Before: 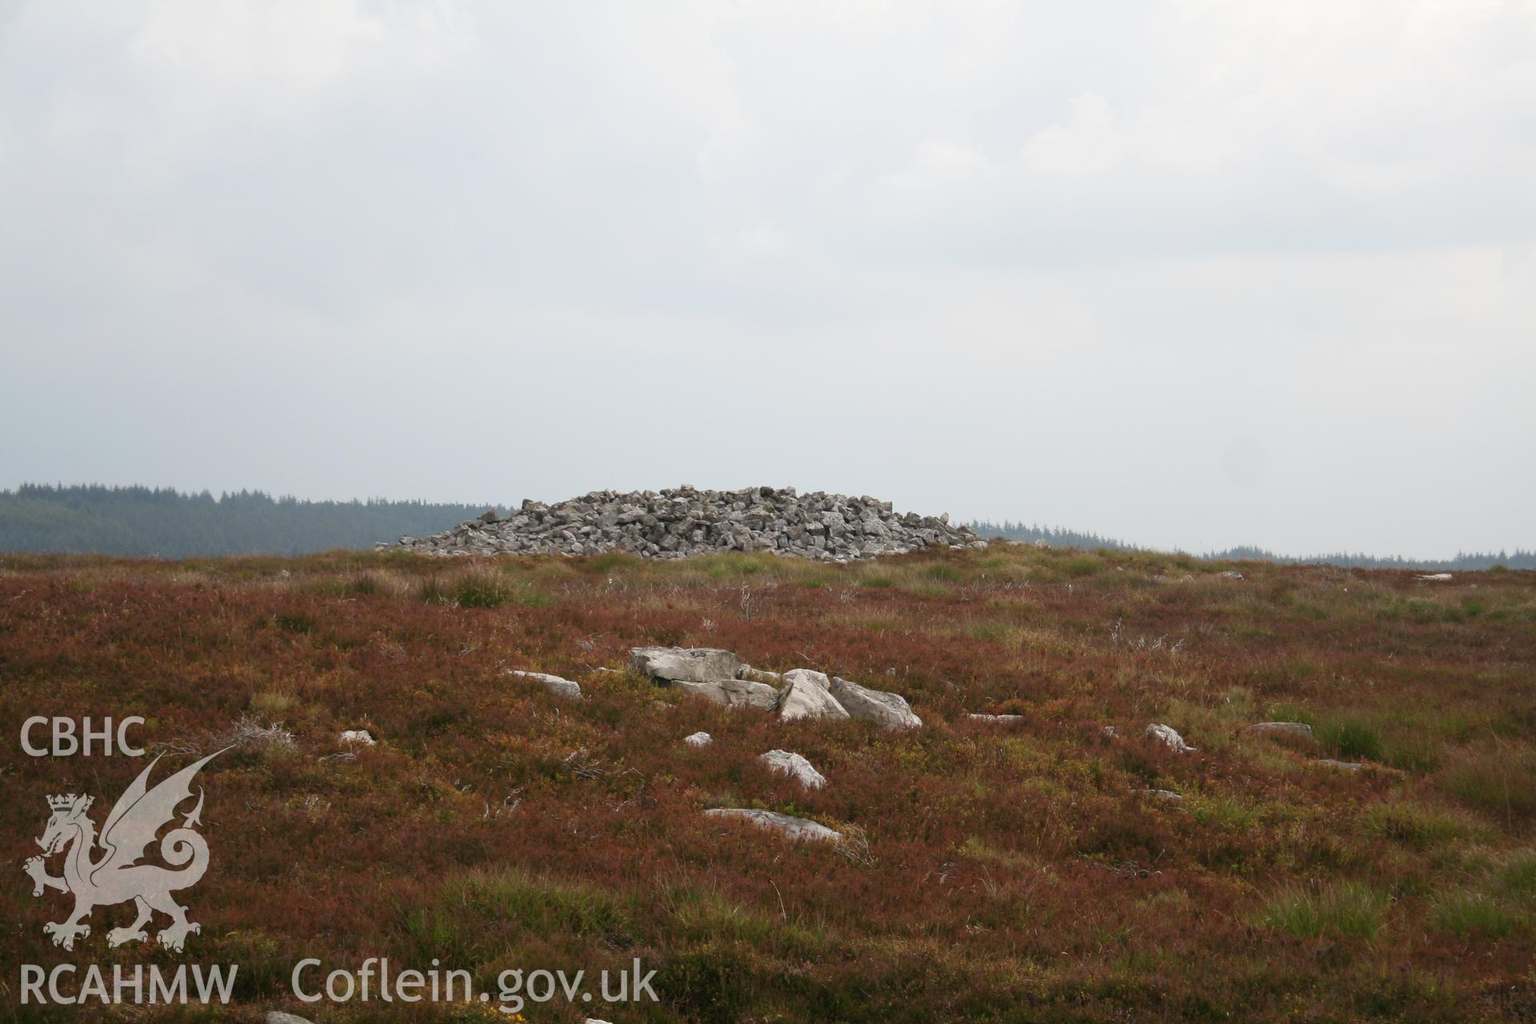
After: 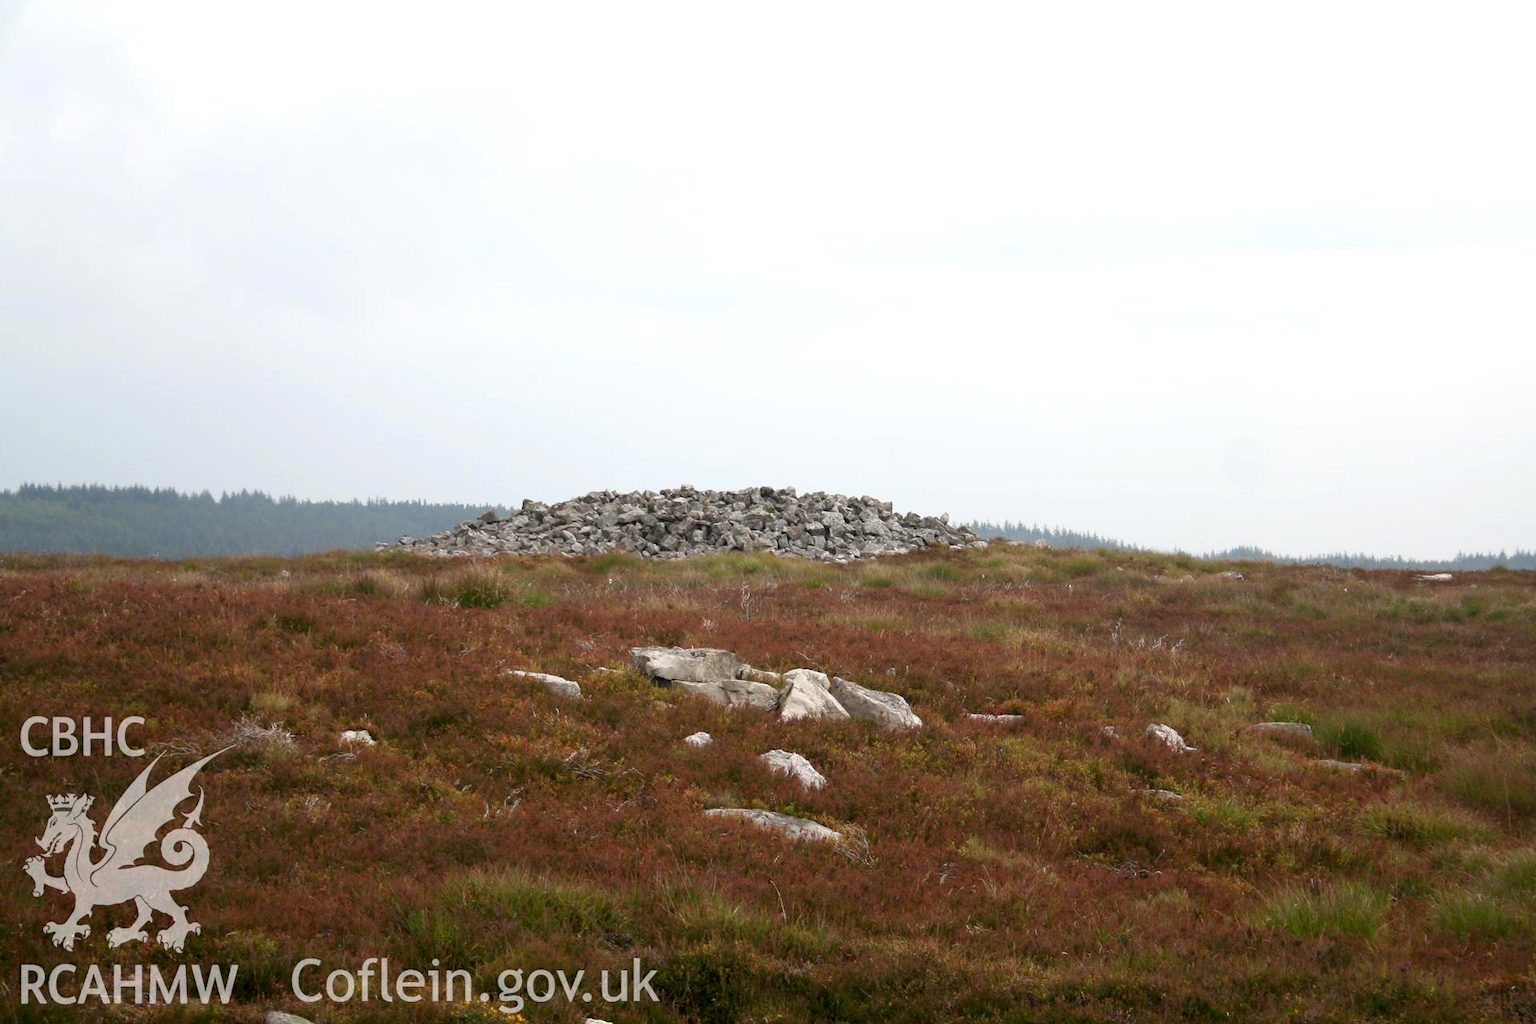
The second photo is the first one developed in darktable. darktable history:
exposure: black level correction 0.005, exposure 0.415 EV, compensate highlight preservation false
